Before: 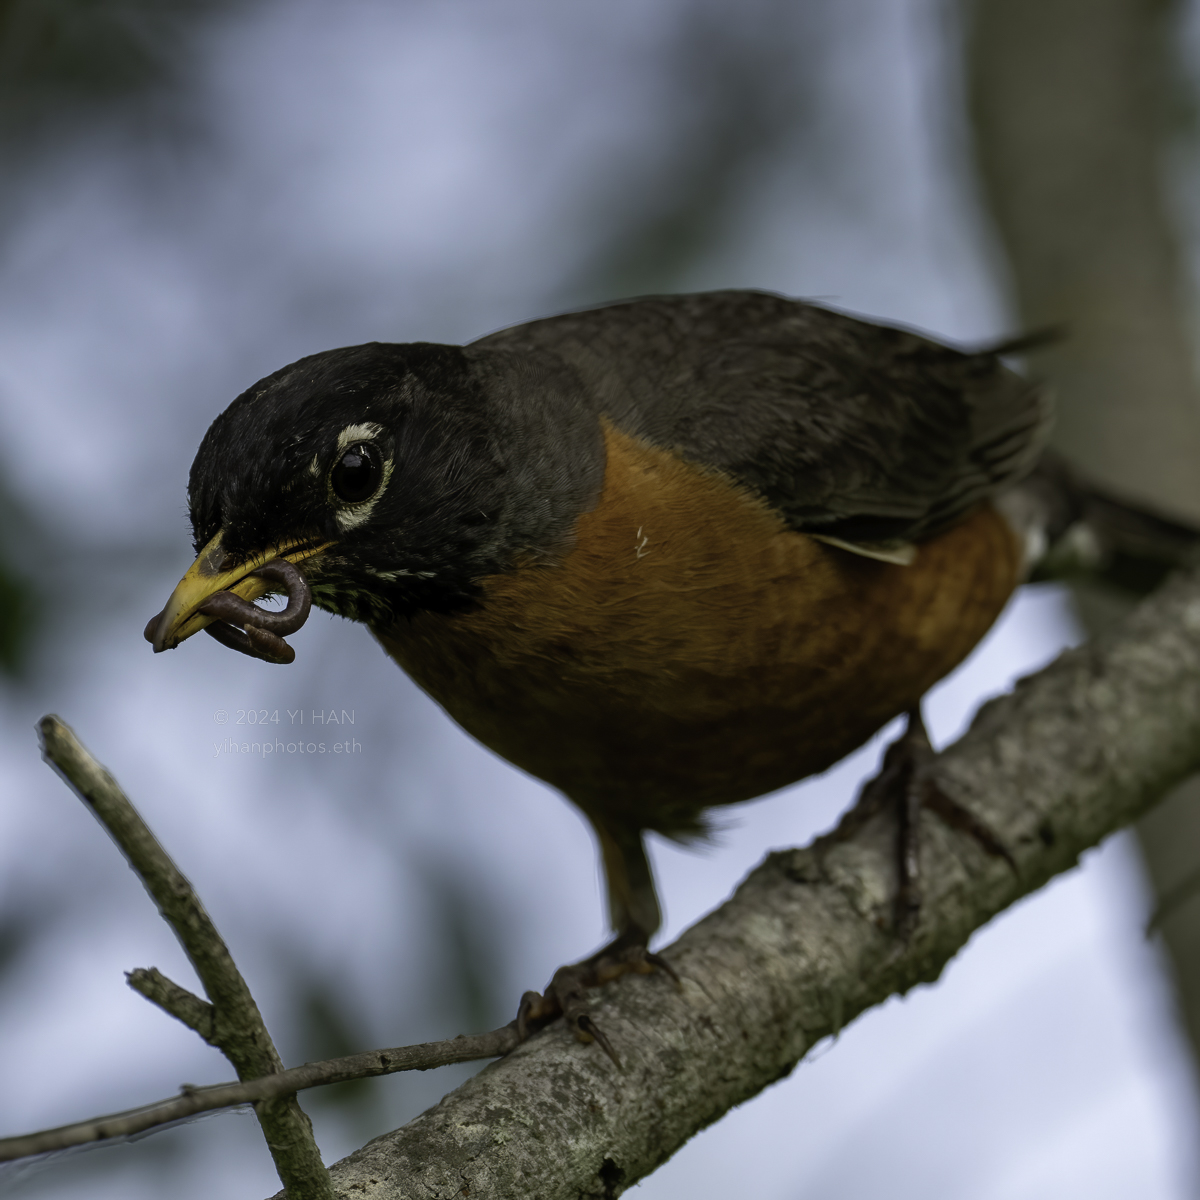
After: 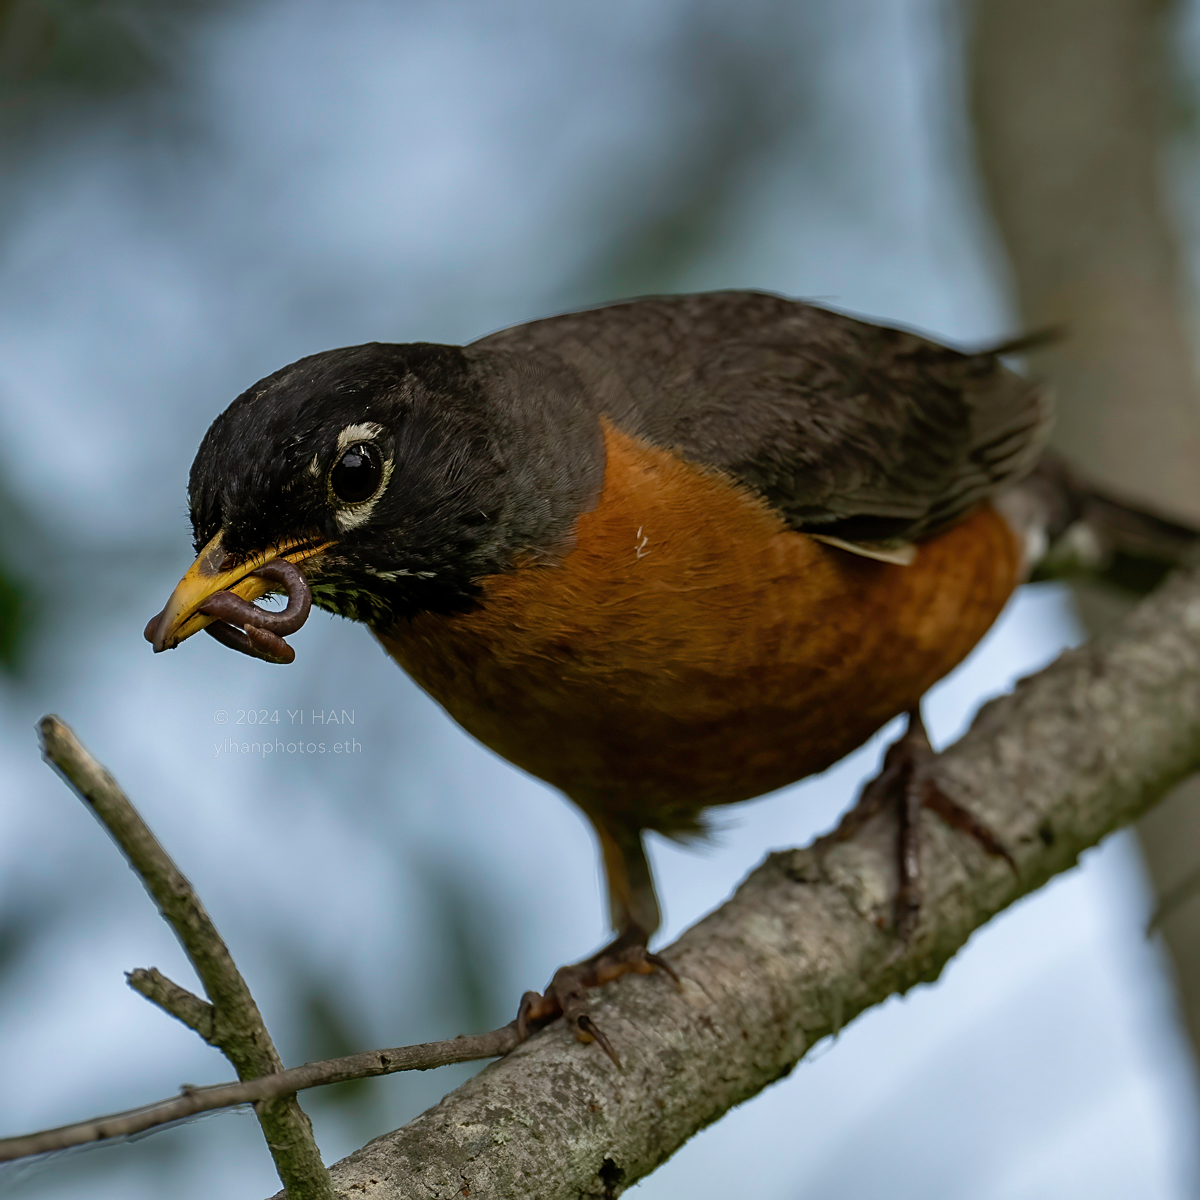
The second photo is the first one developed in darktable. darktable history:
shadows and highlights: shadows 6.5, soften with gaussian
sharpen: radius 1.818, amount 0.411, threshold 1.606
color zones: curves: ch0 [(0, 0.5) (0.125, 0.4) (0.25, 0.5) (0.375, 0.4) (0.5, 0.4) (0.625, 0.35) (0.75, 0.35) (0.875, 0.5)]; ch1 [(0, 0.35) (0.125, 0.45) (0.25, 0.35) (0.375, 0.35) (0.5, 0.35) (0.625, 0.35) (0.75, 0.45) (0.875, 0.35)]; ch2 [(0, 0.6) (0.125, 0.5) (0.25, 0.5) (0.375, 0.6) (0.5, 0.6) (0.625, 0.5) (0.75, 0.5) (0.875, 0.5)], mix -92.3%
